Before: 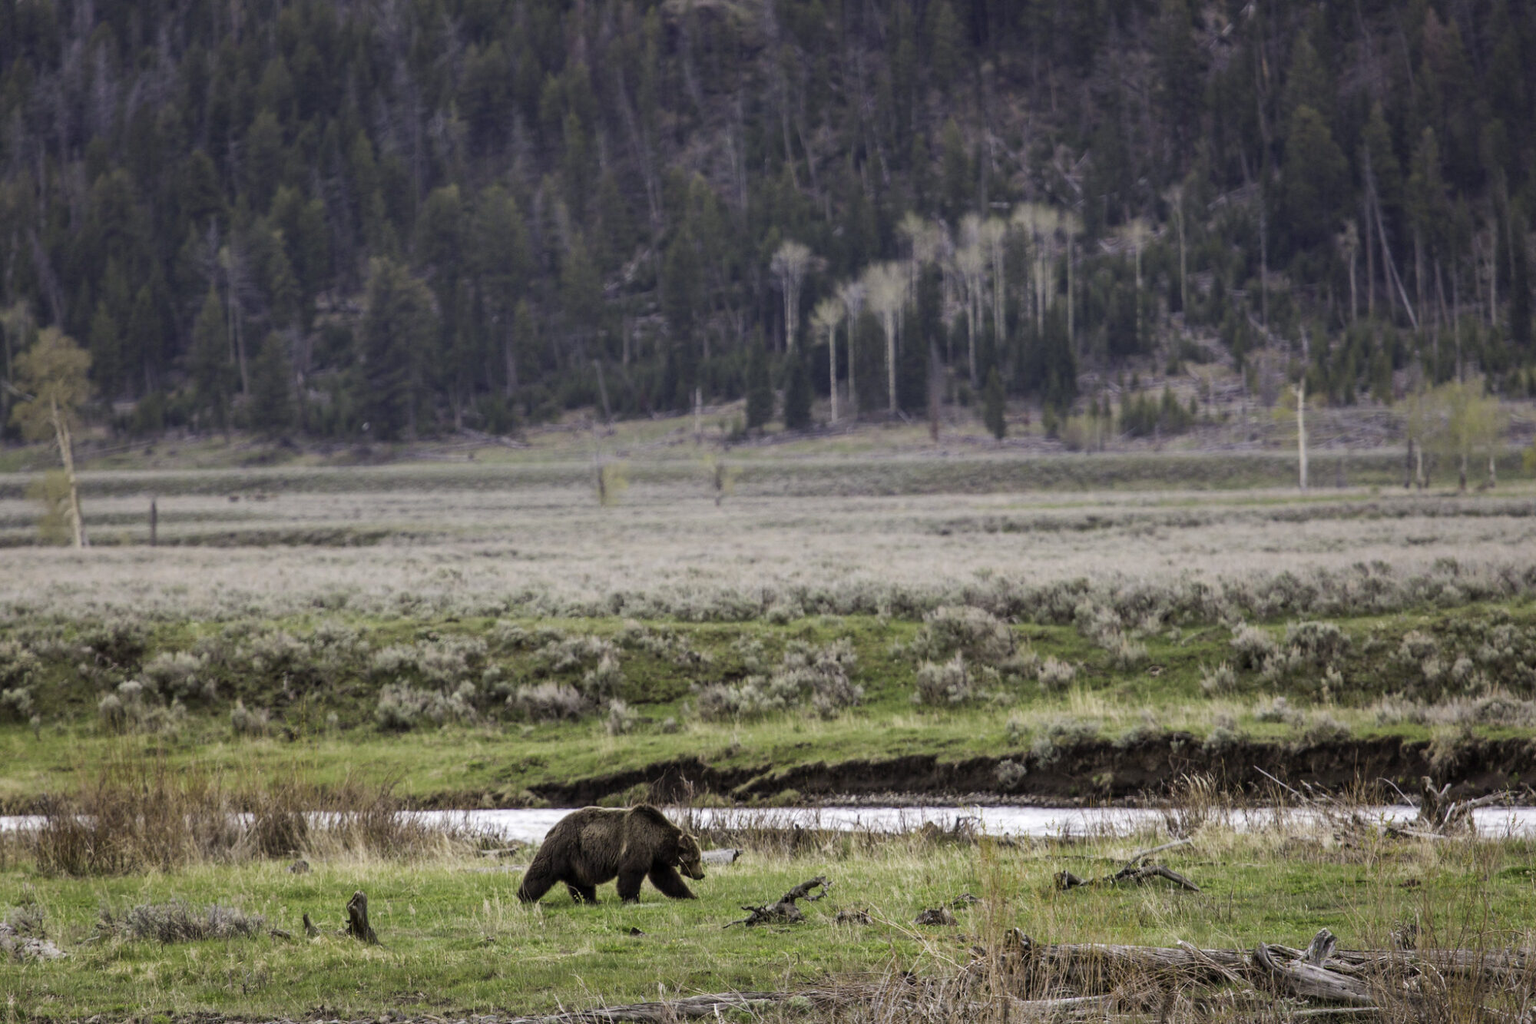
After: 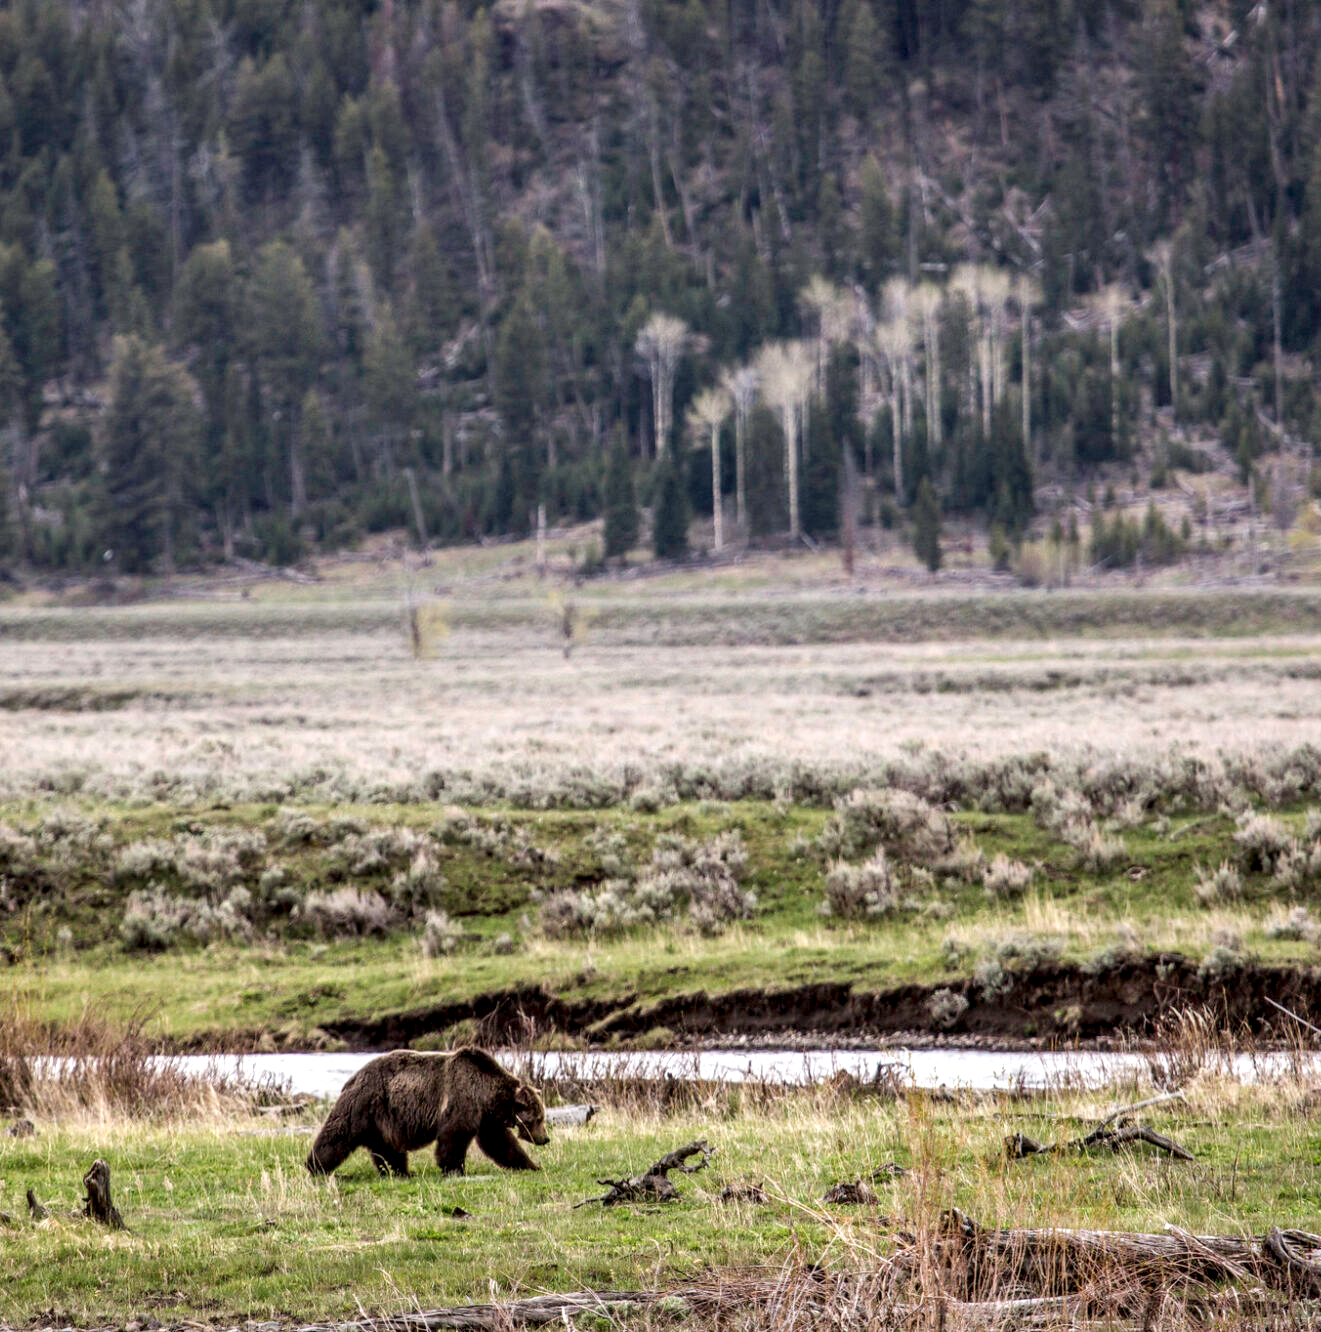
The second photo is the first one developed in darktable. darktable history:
crop and rotate: left 18.442%, right 15.508%
local contrast: highlights 65%, shadows 54%, detail 169%, midtone range 0.514
